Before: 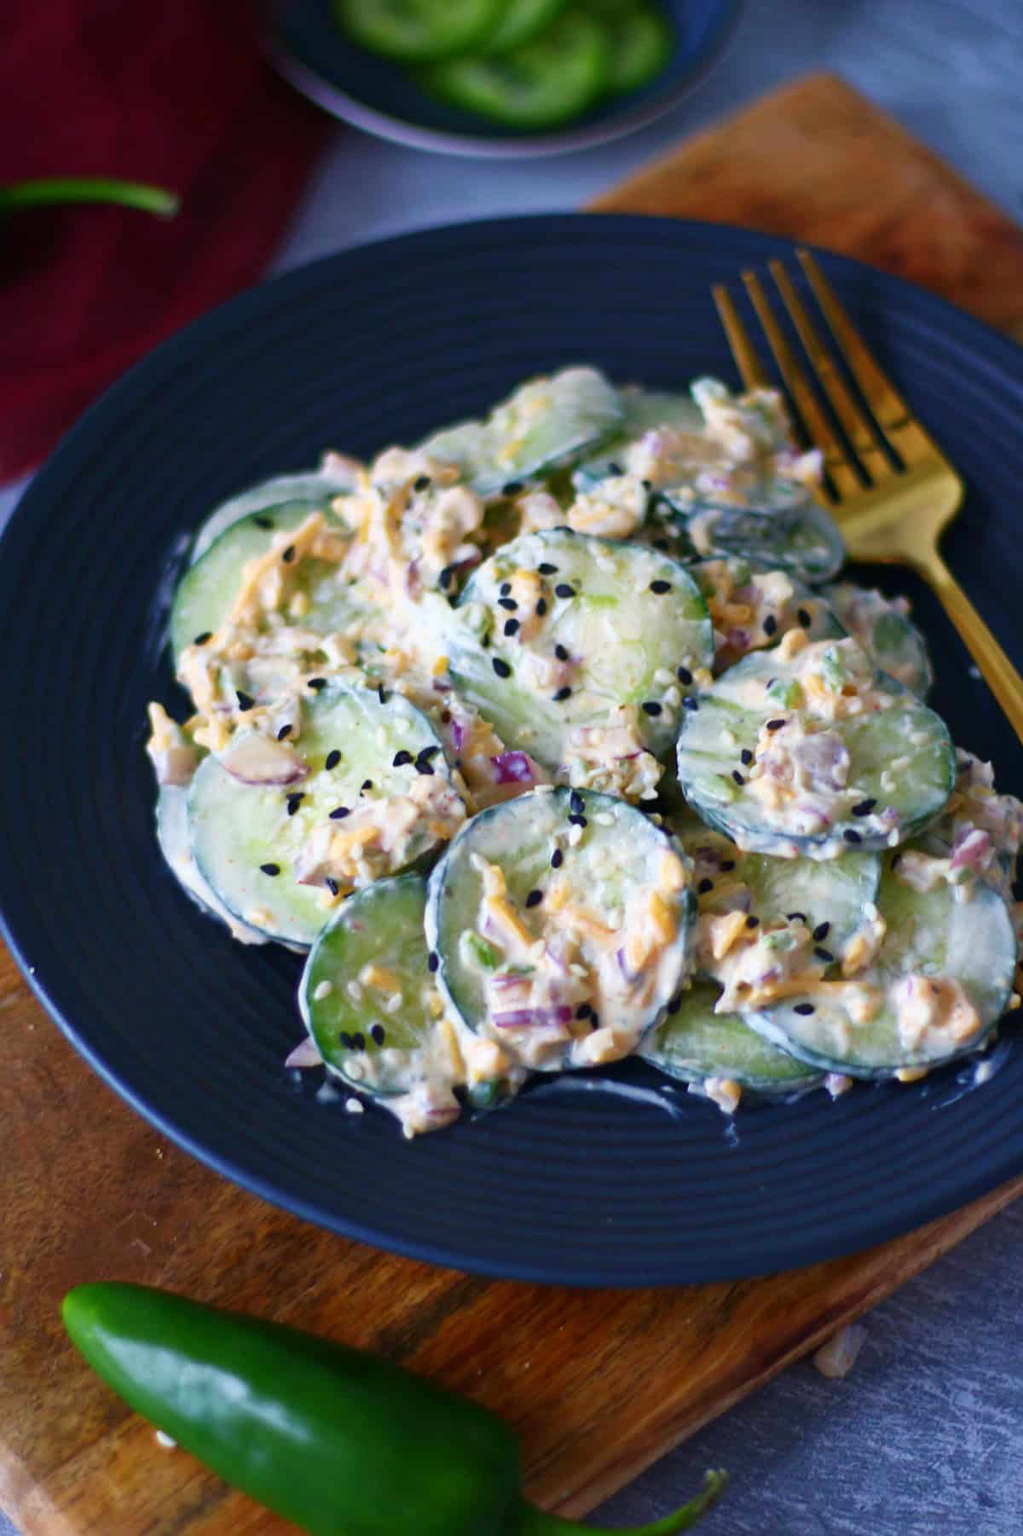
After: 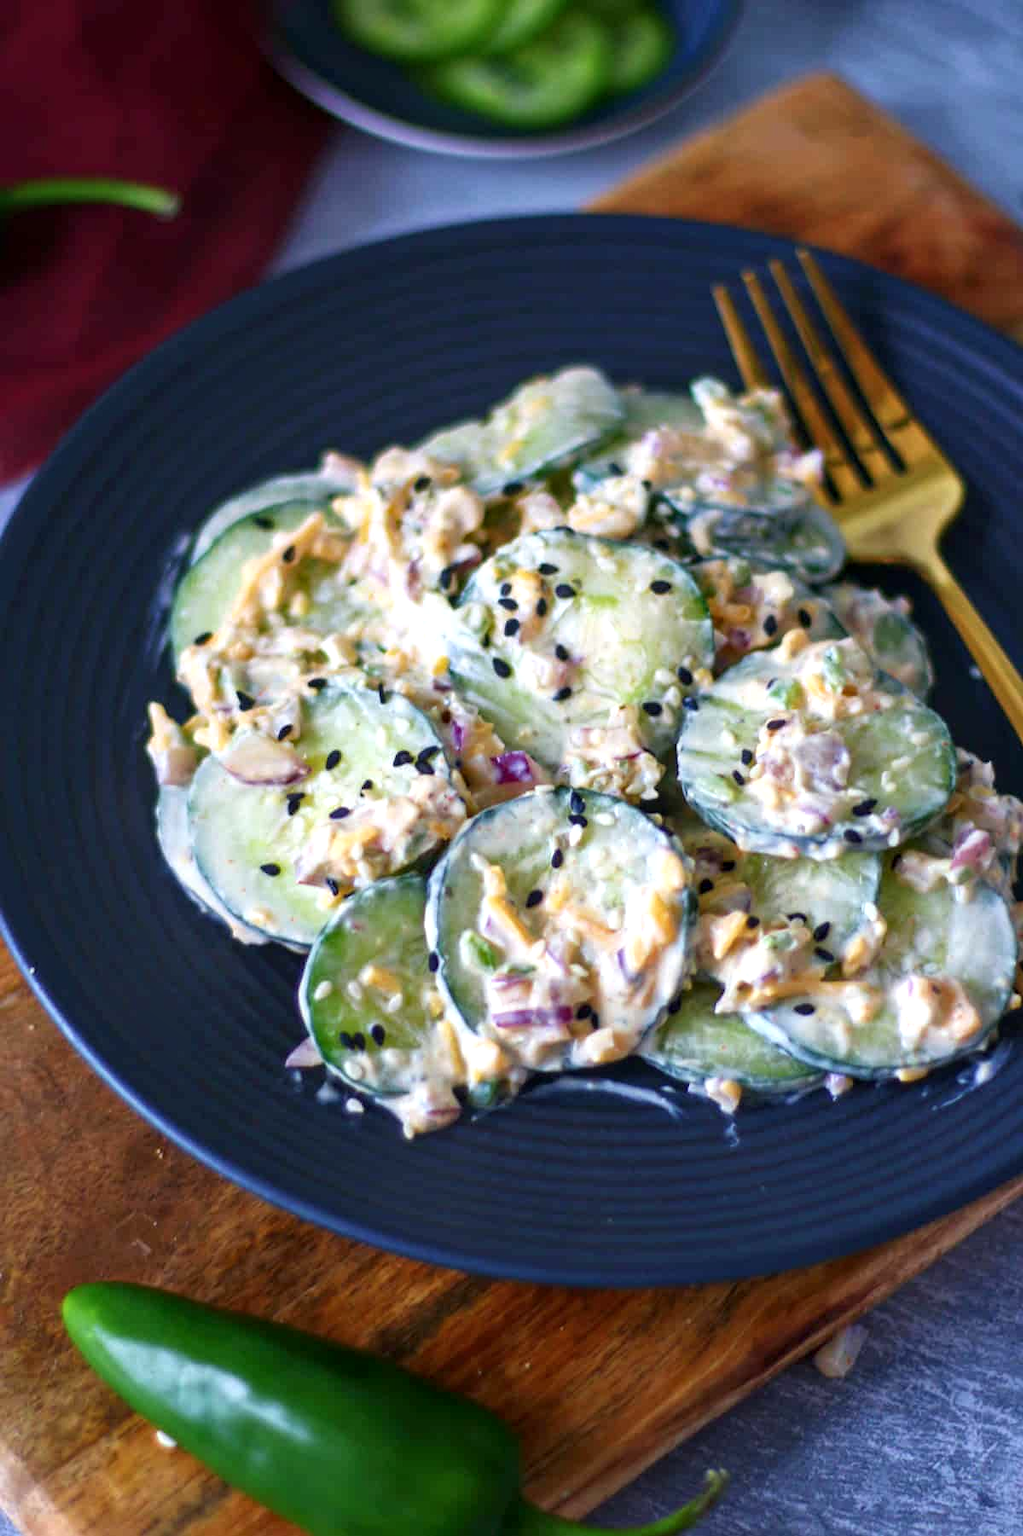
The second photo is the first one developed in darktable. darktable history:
exposure: exposure 0.29 EV, compensate highlight preservation false
local contrast: on, module defaults
